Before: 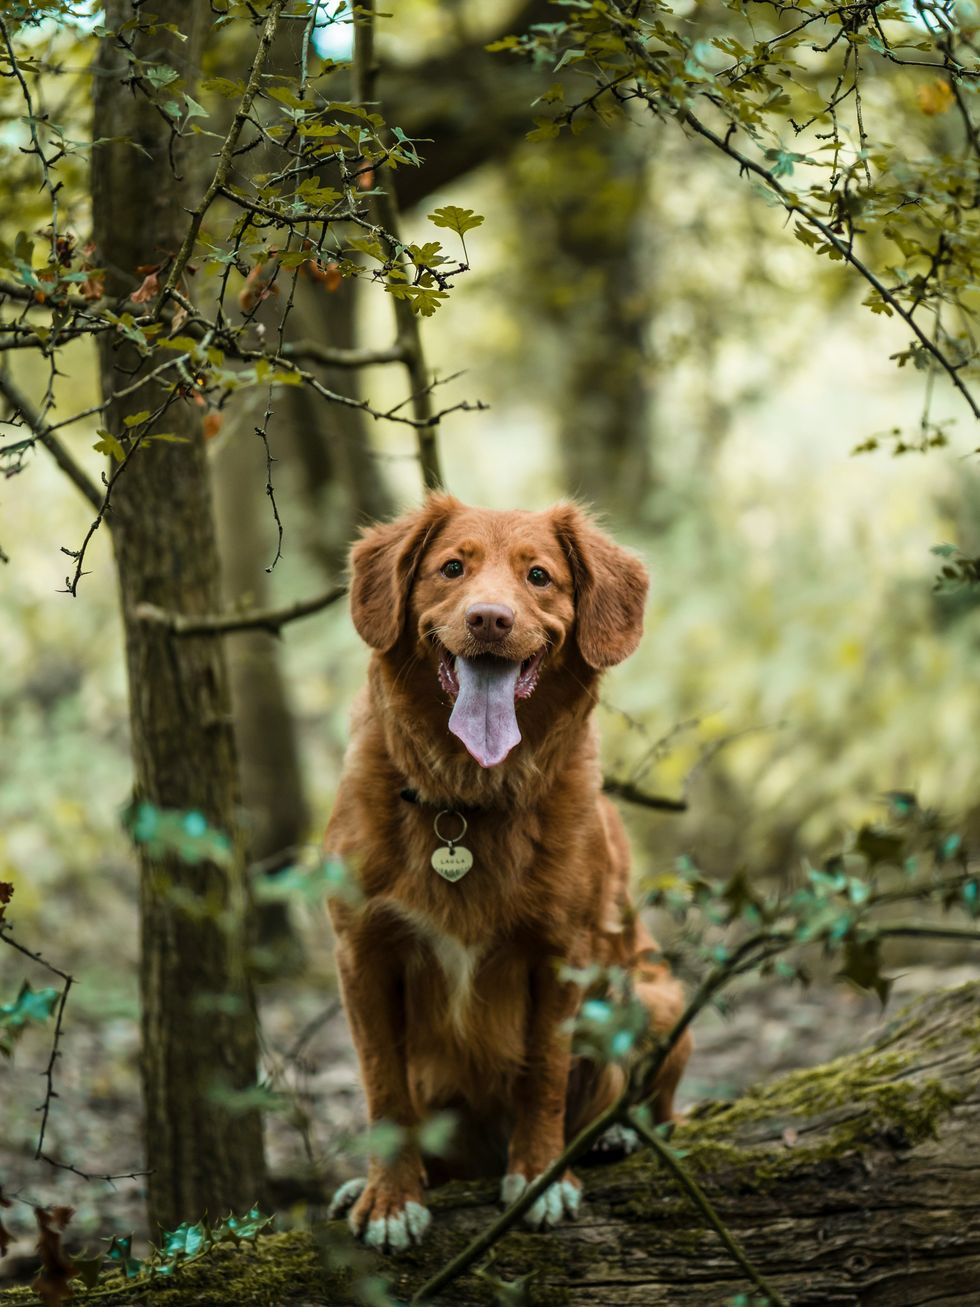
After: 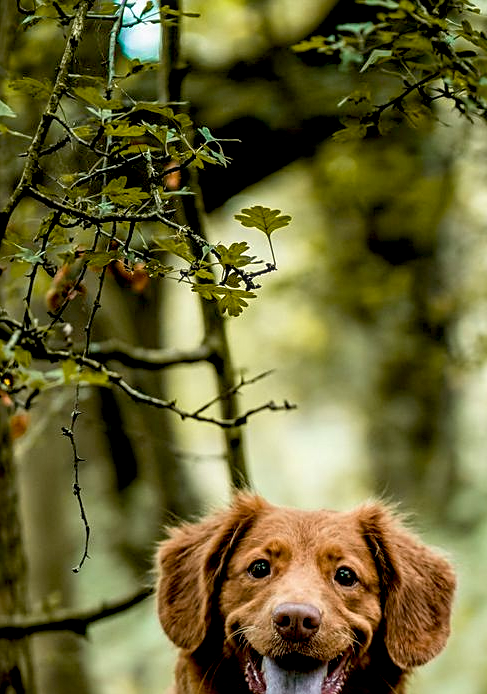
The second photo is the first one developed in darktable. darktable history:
crop: left 19.739%, right 30.521%, bottom 46.859%
exposure: black level correction 0.017, exposure -0.007 EV, compensate highlight preservation false
local contrast: detail 130%
sharpen: amount 0.462
color balance rgb: perceptual saturation grading › global saturation 0.61%, global vibrance 19.29%
